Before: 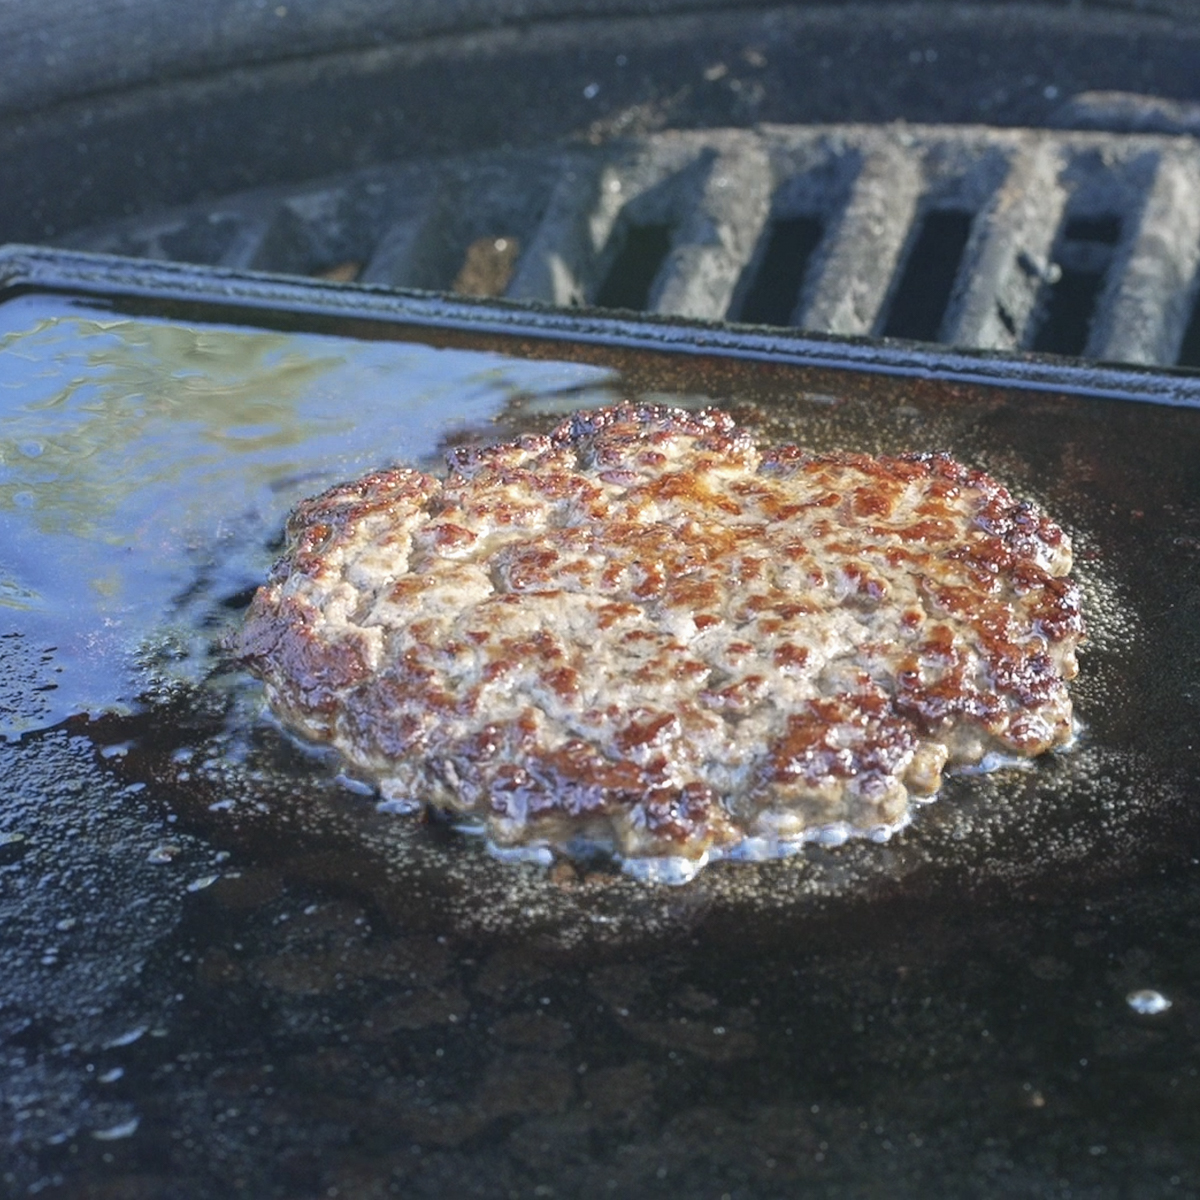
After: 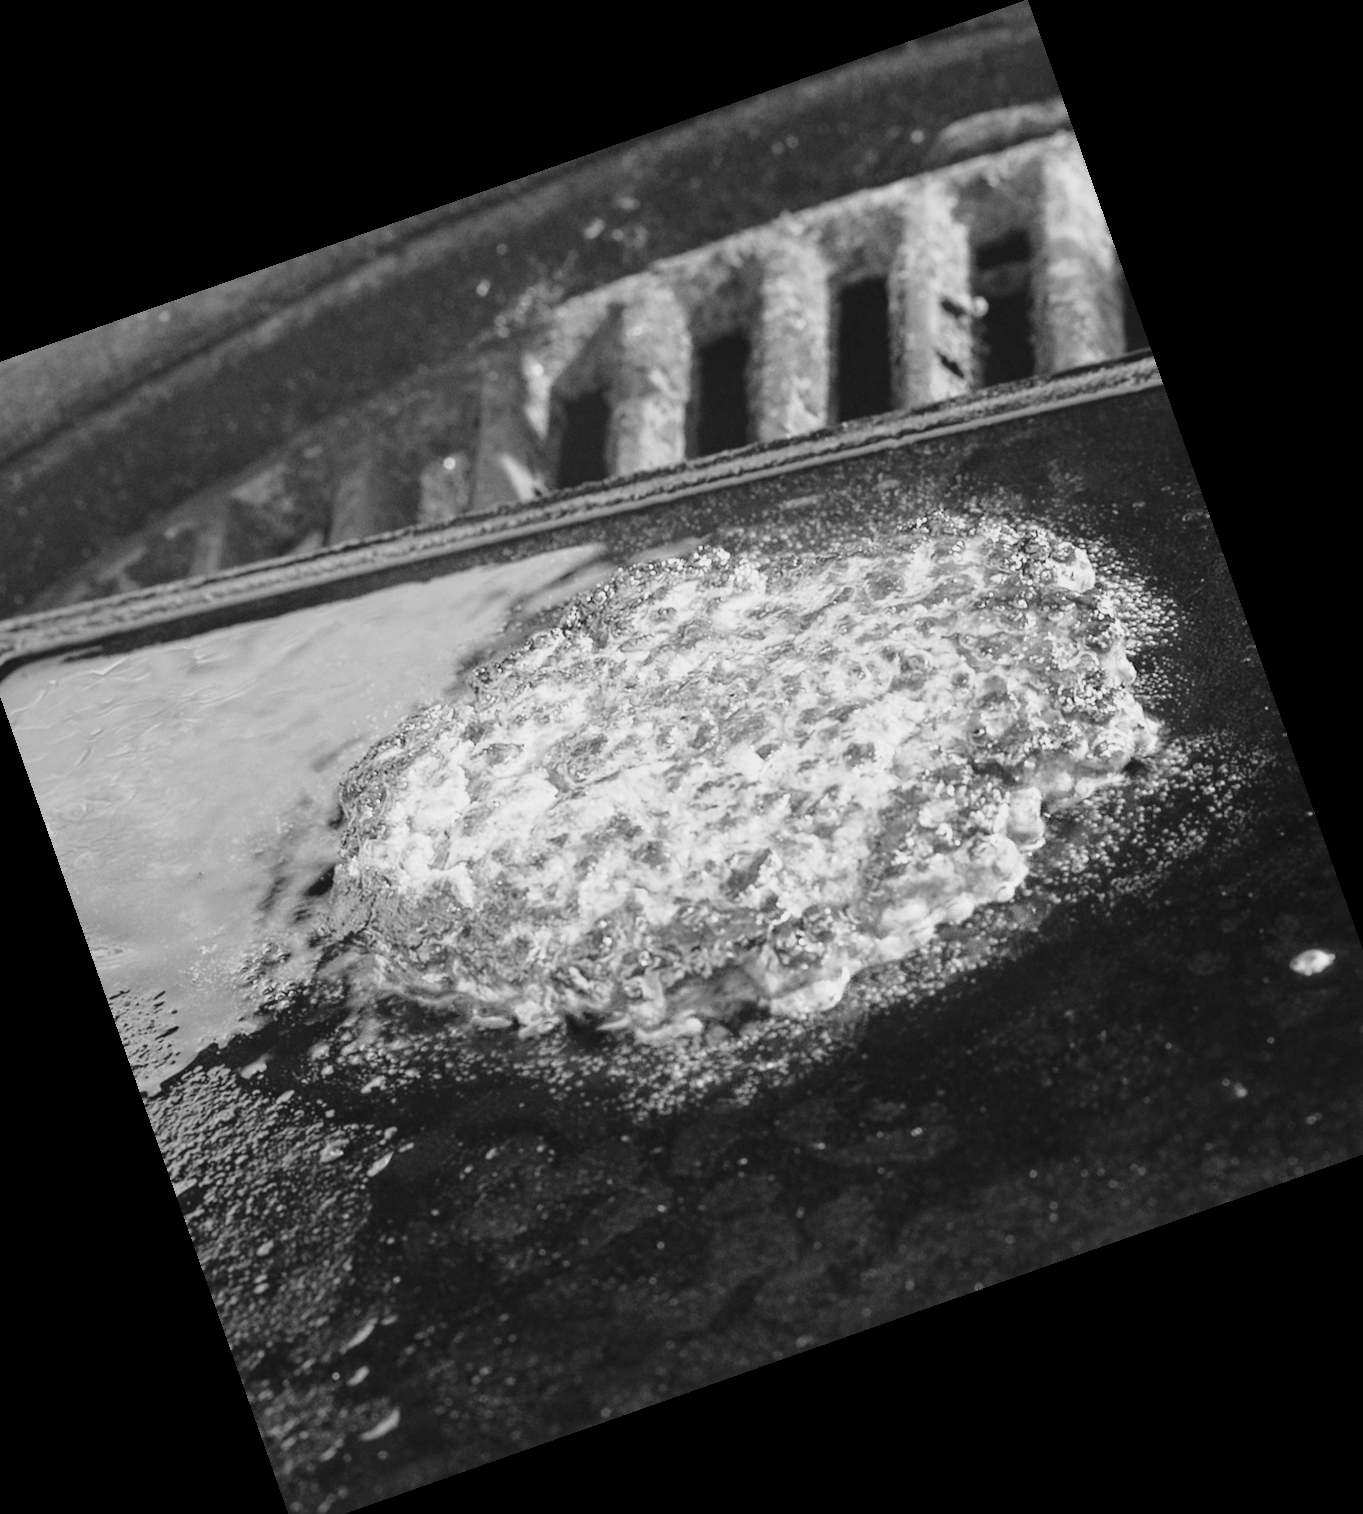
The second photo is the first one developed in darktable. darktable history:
monochrome: a -74.22, b 78.2
base curve: curves: ch0 [(0, 0) (0.028, 0.03) (0.121, 0.232) (0.46, 0.748) (0.859, 0.968) (1, 1)], preserve colors none
crop and rotate: angle 19.43°, left 6.812%, right 4.125%, bottom 1.087%
white balance: emerald 1
